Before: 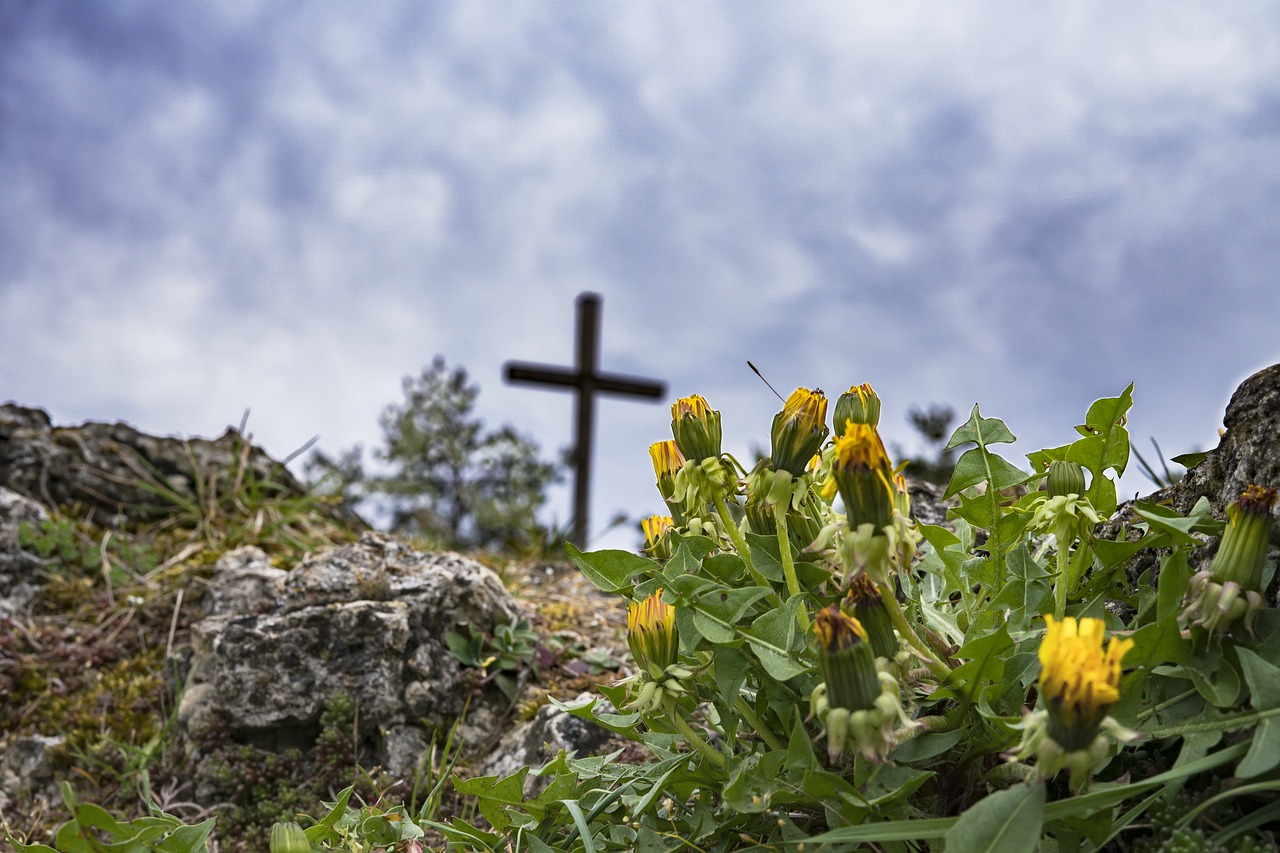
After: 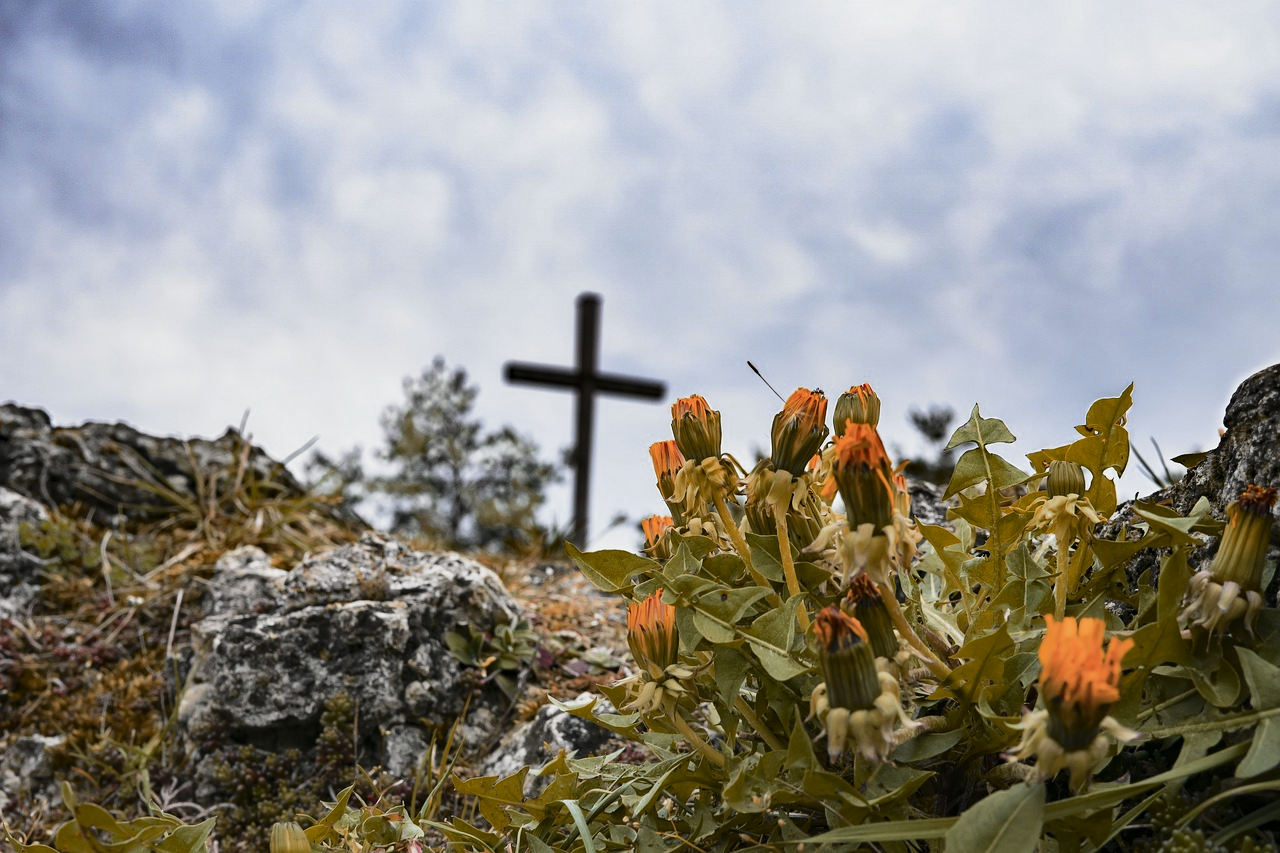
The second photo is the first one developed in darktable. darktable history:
tone curve: curves: ch0 [(0, 0) (0.037, 0.025) (0.131, 0.093) (0.275, 0.256) (0.476, 0.517) (0.607, 0.667) (0.691, 0.745) (0.789, 0.836) (0.911, 0.925) (0.997, 0.995)]; ch1 [(0, 0) (0.301, 0.3) (0.444, 0.45) (0.493, 0.495) (0.507, 0.503) (0.534, 0.533) (0.582, 0.58) (0.658, 0.693) (0.746, 0.77) (1, 1)]; ch2 [(0, 0) (0.246, 0.233) (0.36, 0.352) (0.415, 0.418) (0.476, 0.492) (0.502, 0.504) (0.525, 0.518) (0.539, 0.544) (0.586, 0.602) (0.634, 0.651) (0.706, 0.727) (0.853, 0.852) (1, 0.951)], color space Lab, independent channels, preserve colors none
color zones: curves: ch0 [(0, 0.299) (0.25, 0.383) (0.456, 0.352) (0.736, 0.571)]; ch1 [(0, 0.63) (0.151, 0.568) (0.254, 0.416) (0.47, 0.558) (0.732, 0.37) (0.909, 0.492)]; ch2 [(0.004, 0.604) (0.158, 0.443) (0.257, 0.403) (0.761, 0.468)]
